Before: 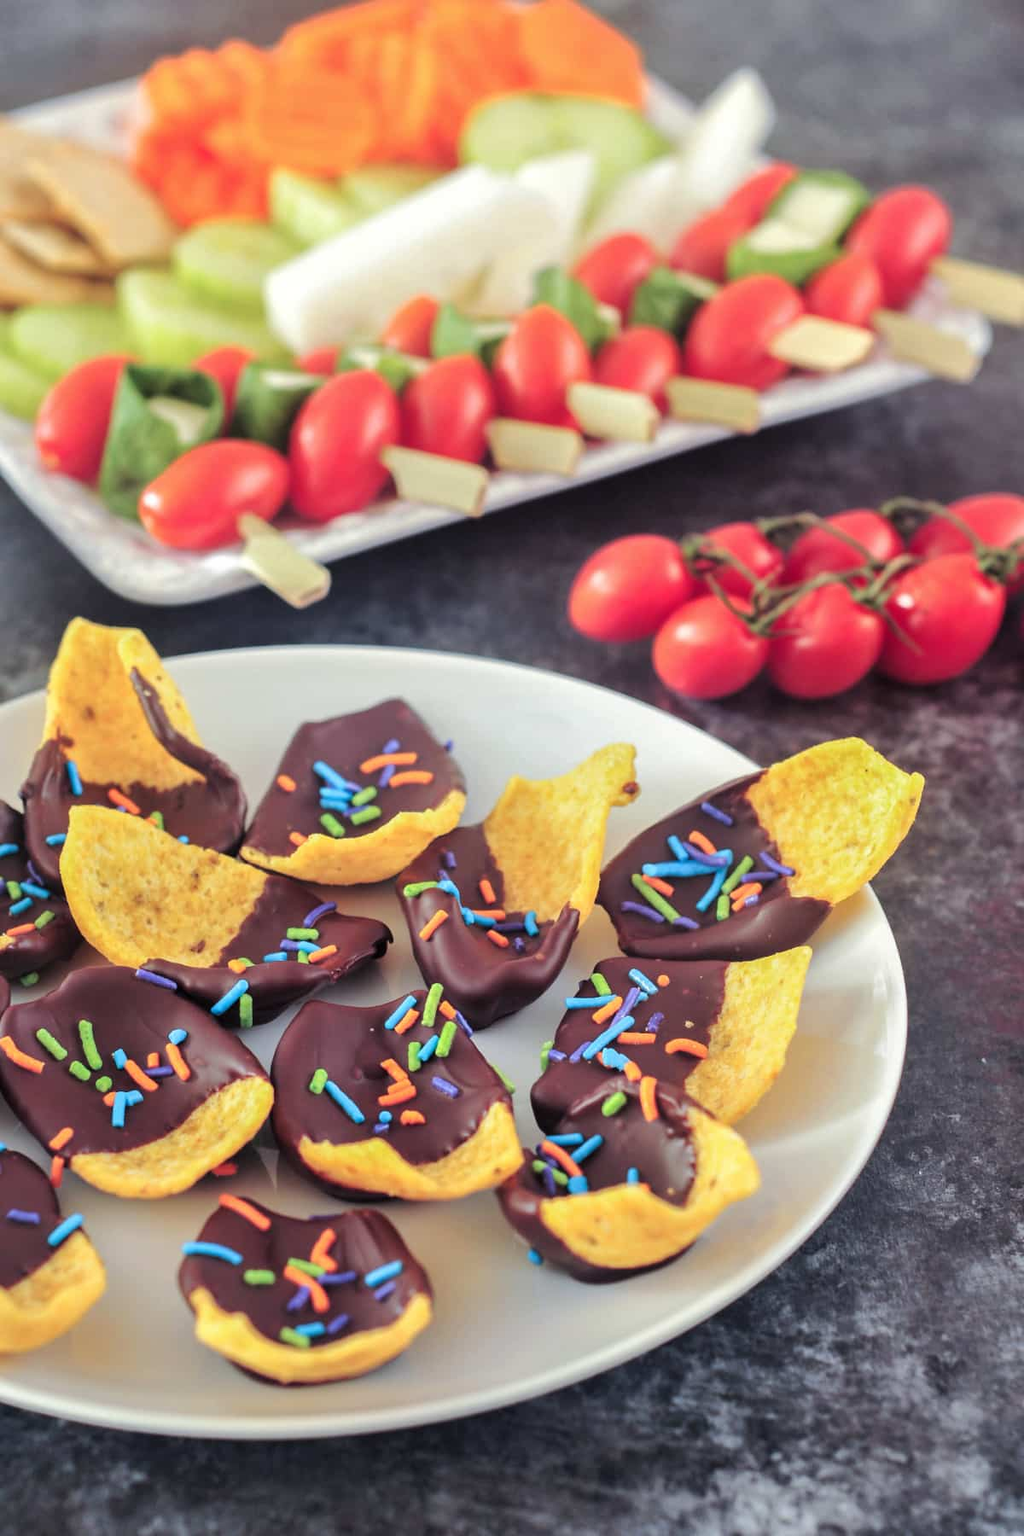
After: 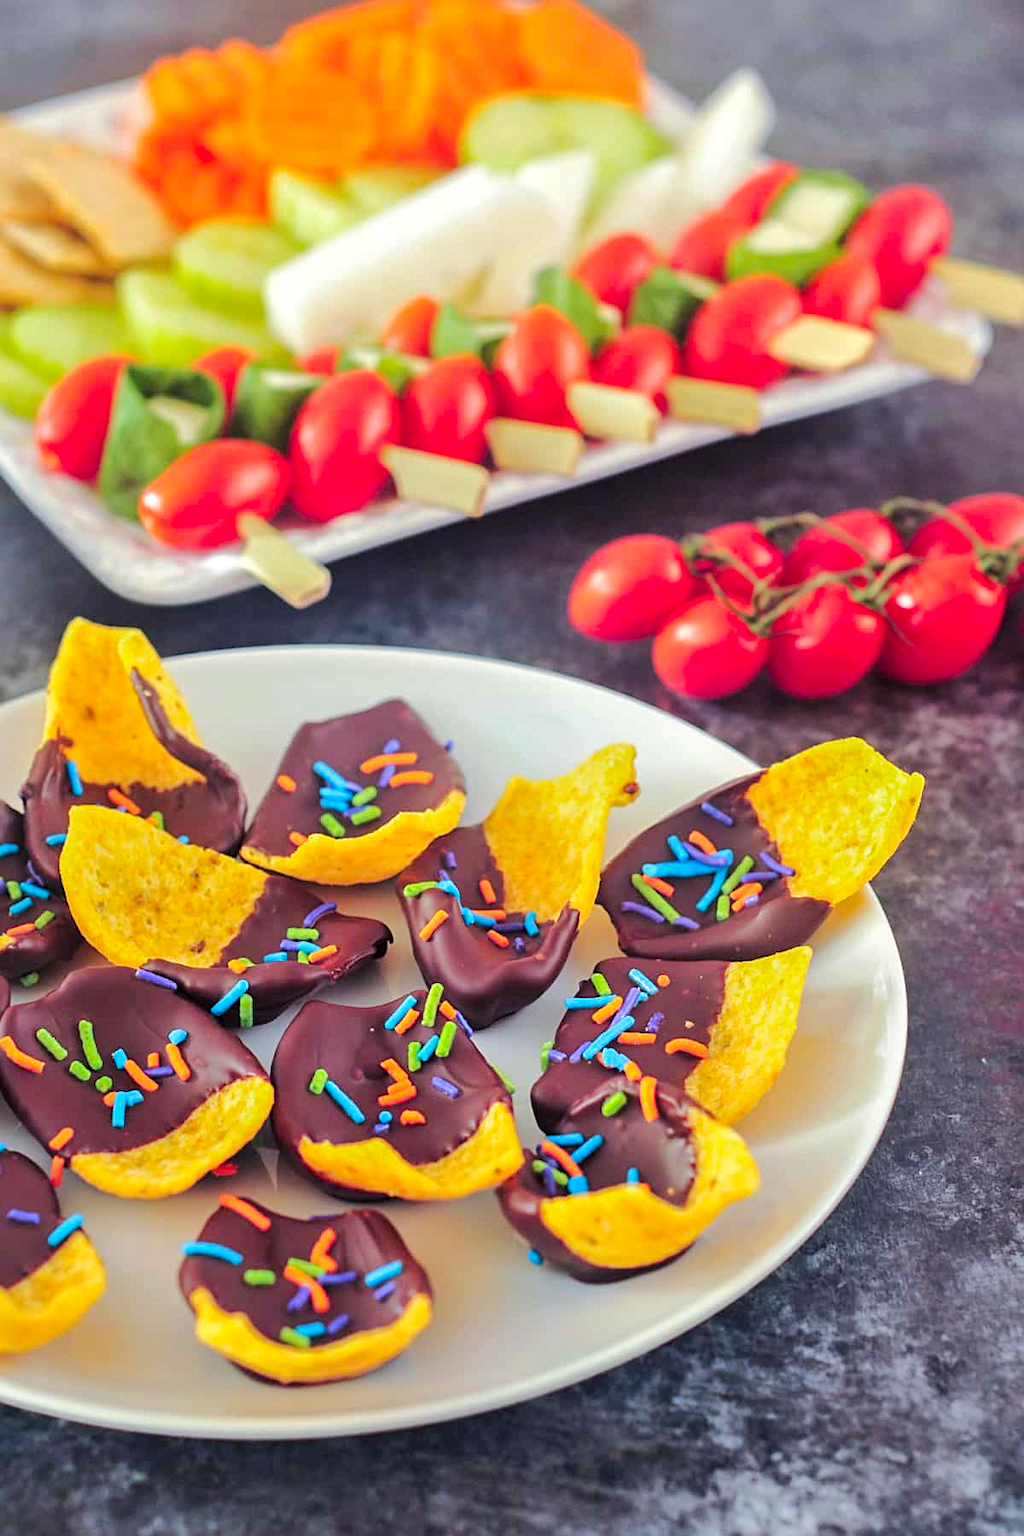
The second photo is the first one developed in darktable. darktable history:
color balance rgb: perceptual saturation grading › global saturation 25%, perceptual brilliance grading › mid-tones 10%, perceptual brilliance grading › shadows 15%, global vibrance 20%
sharpen: radius 2.167, amount 0.381, threshold 0
